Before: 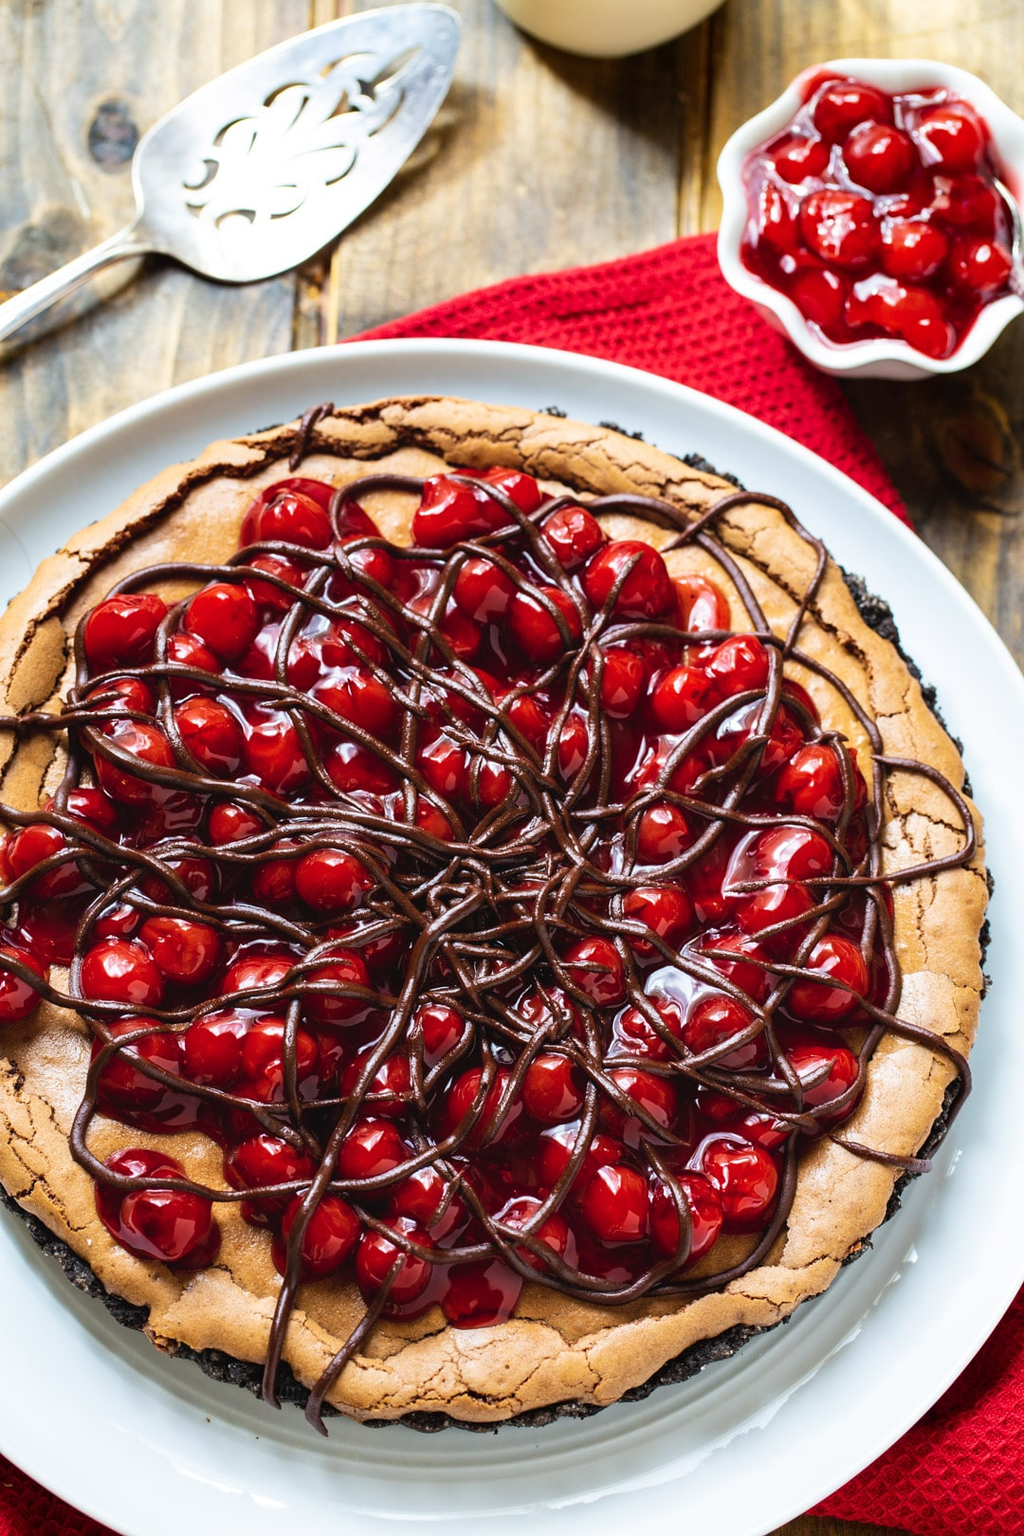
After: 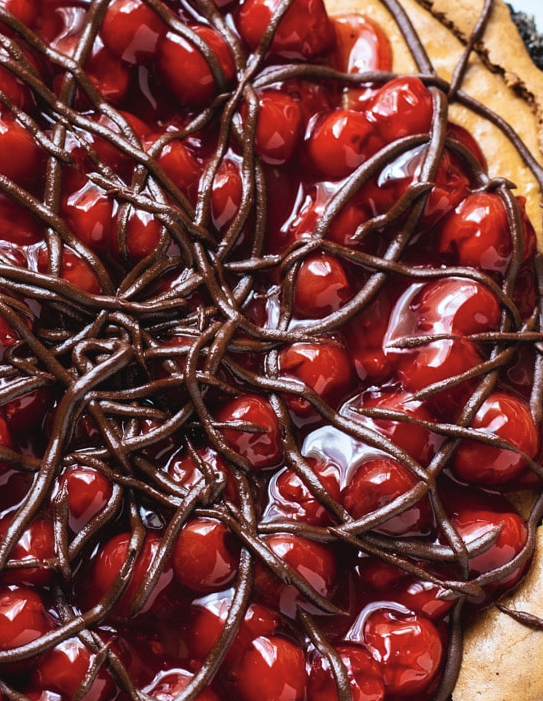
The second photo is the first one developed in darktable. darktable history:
white balance: red 0.986, blue 1.01
color zones: curves: ch1 [(0.077, 0.436) (0.25, 0.5) (0.75, 0.5)]
crop: left 35.03%, top 36.625%, right 14.663%, bottom 20.057%
